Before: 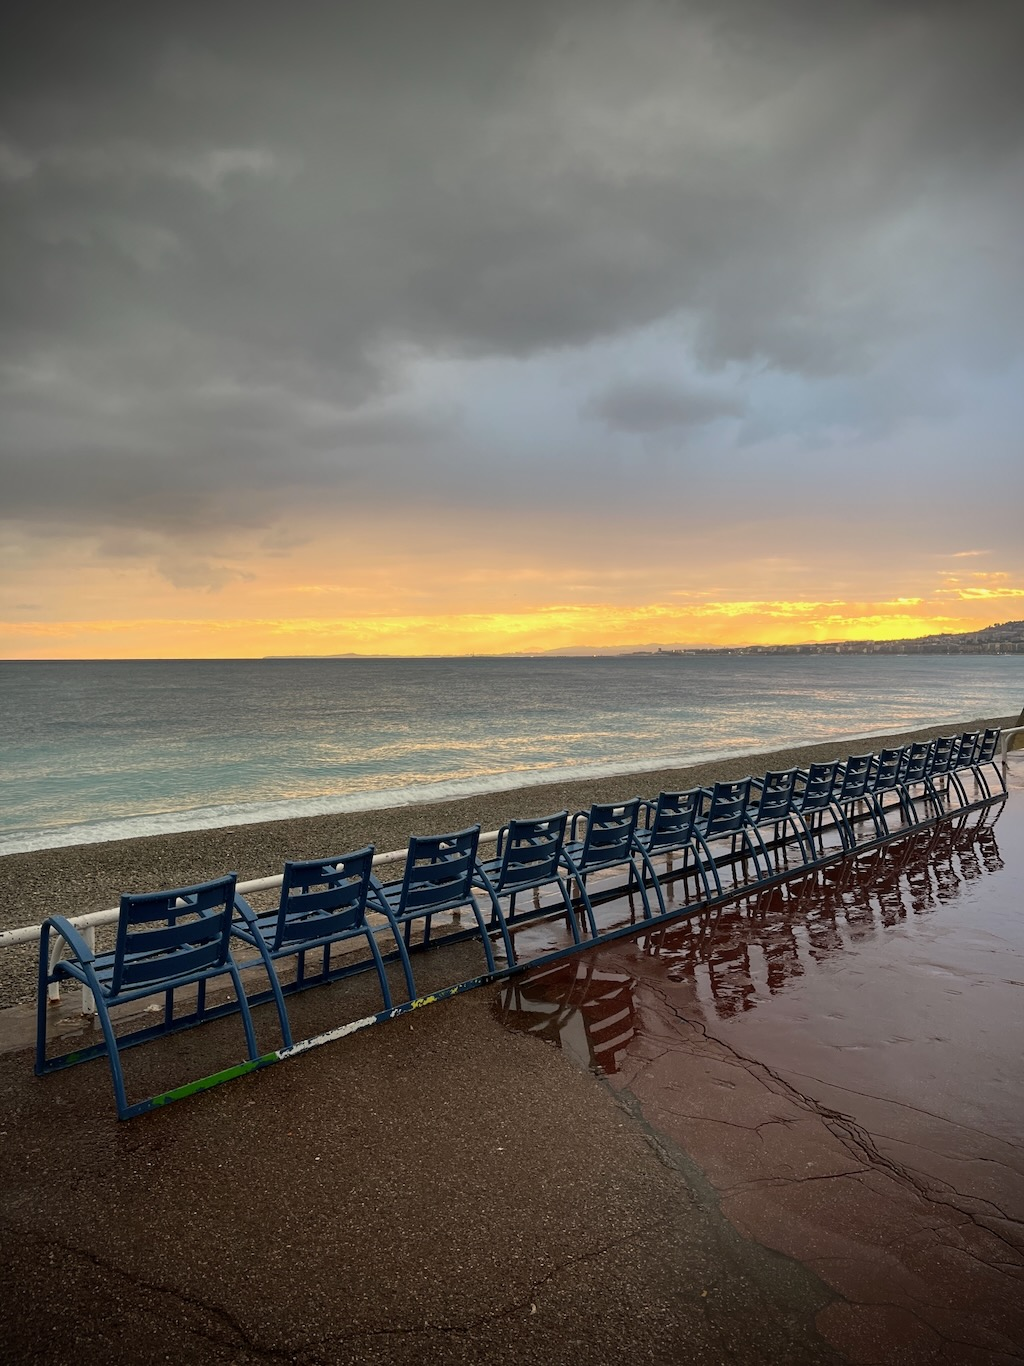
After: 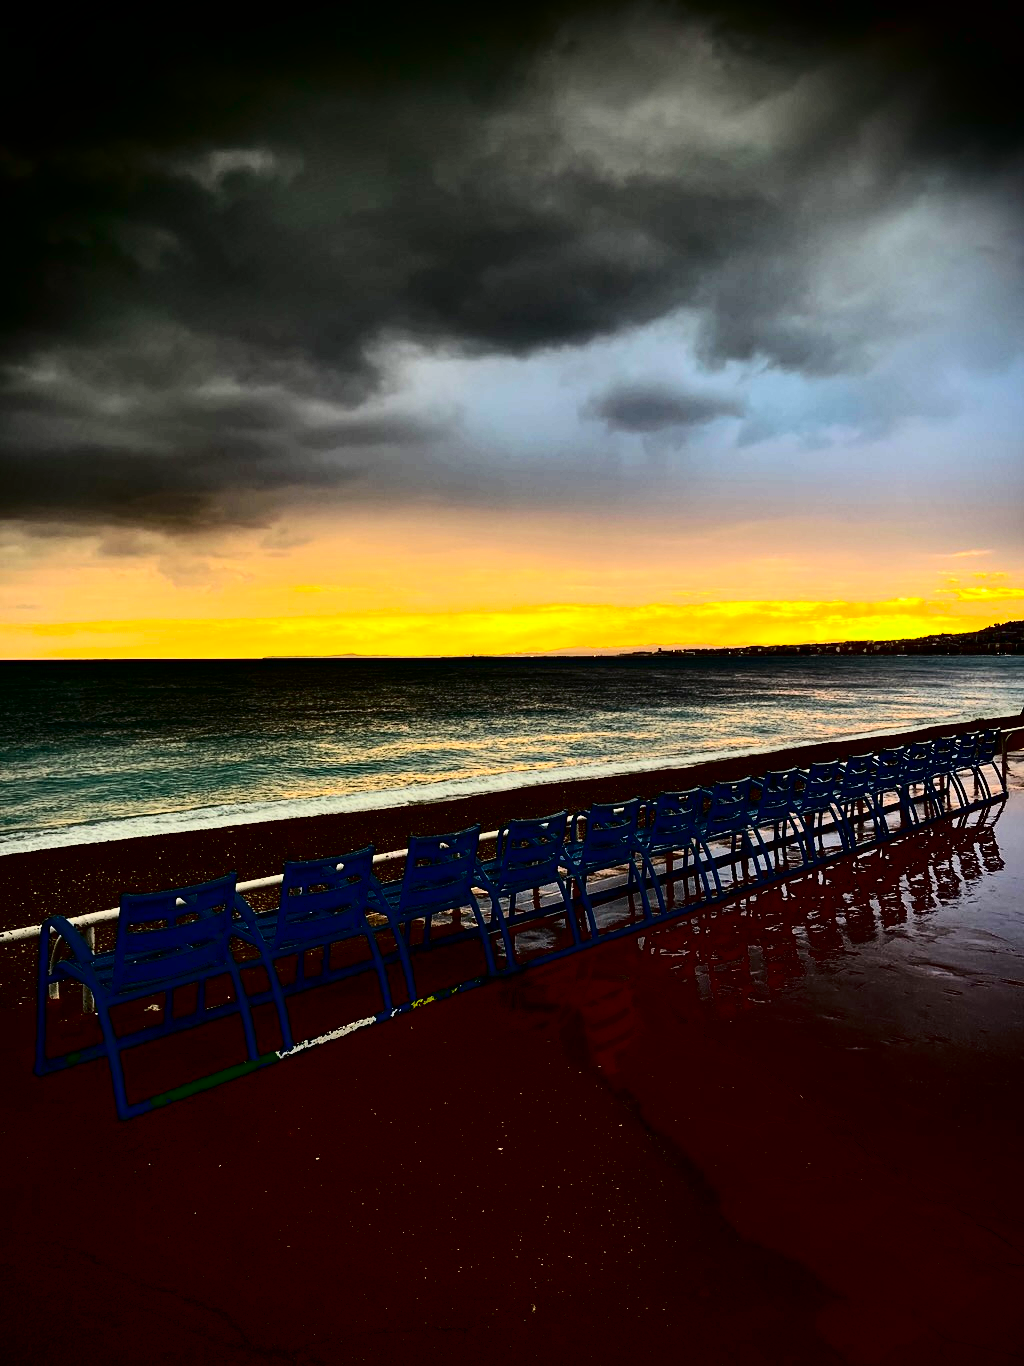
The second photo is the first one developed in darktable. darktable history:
contrast brightness saturation: contrast 0.767, brightness -0.998, saturation 0.988
